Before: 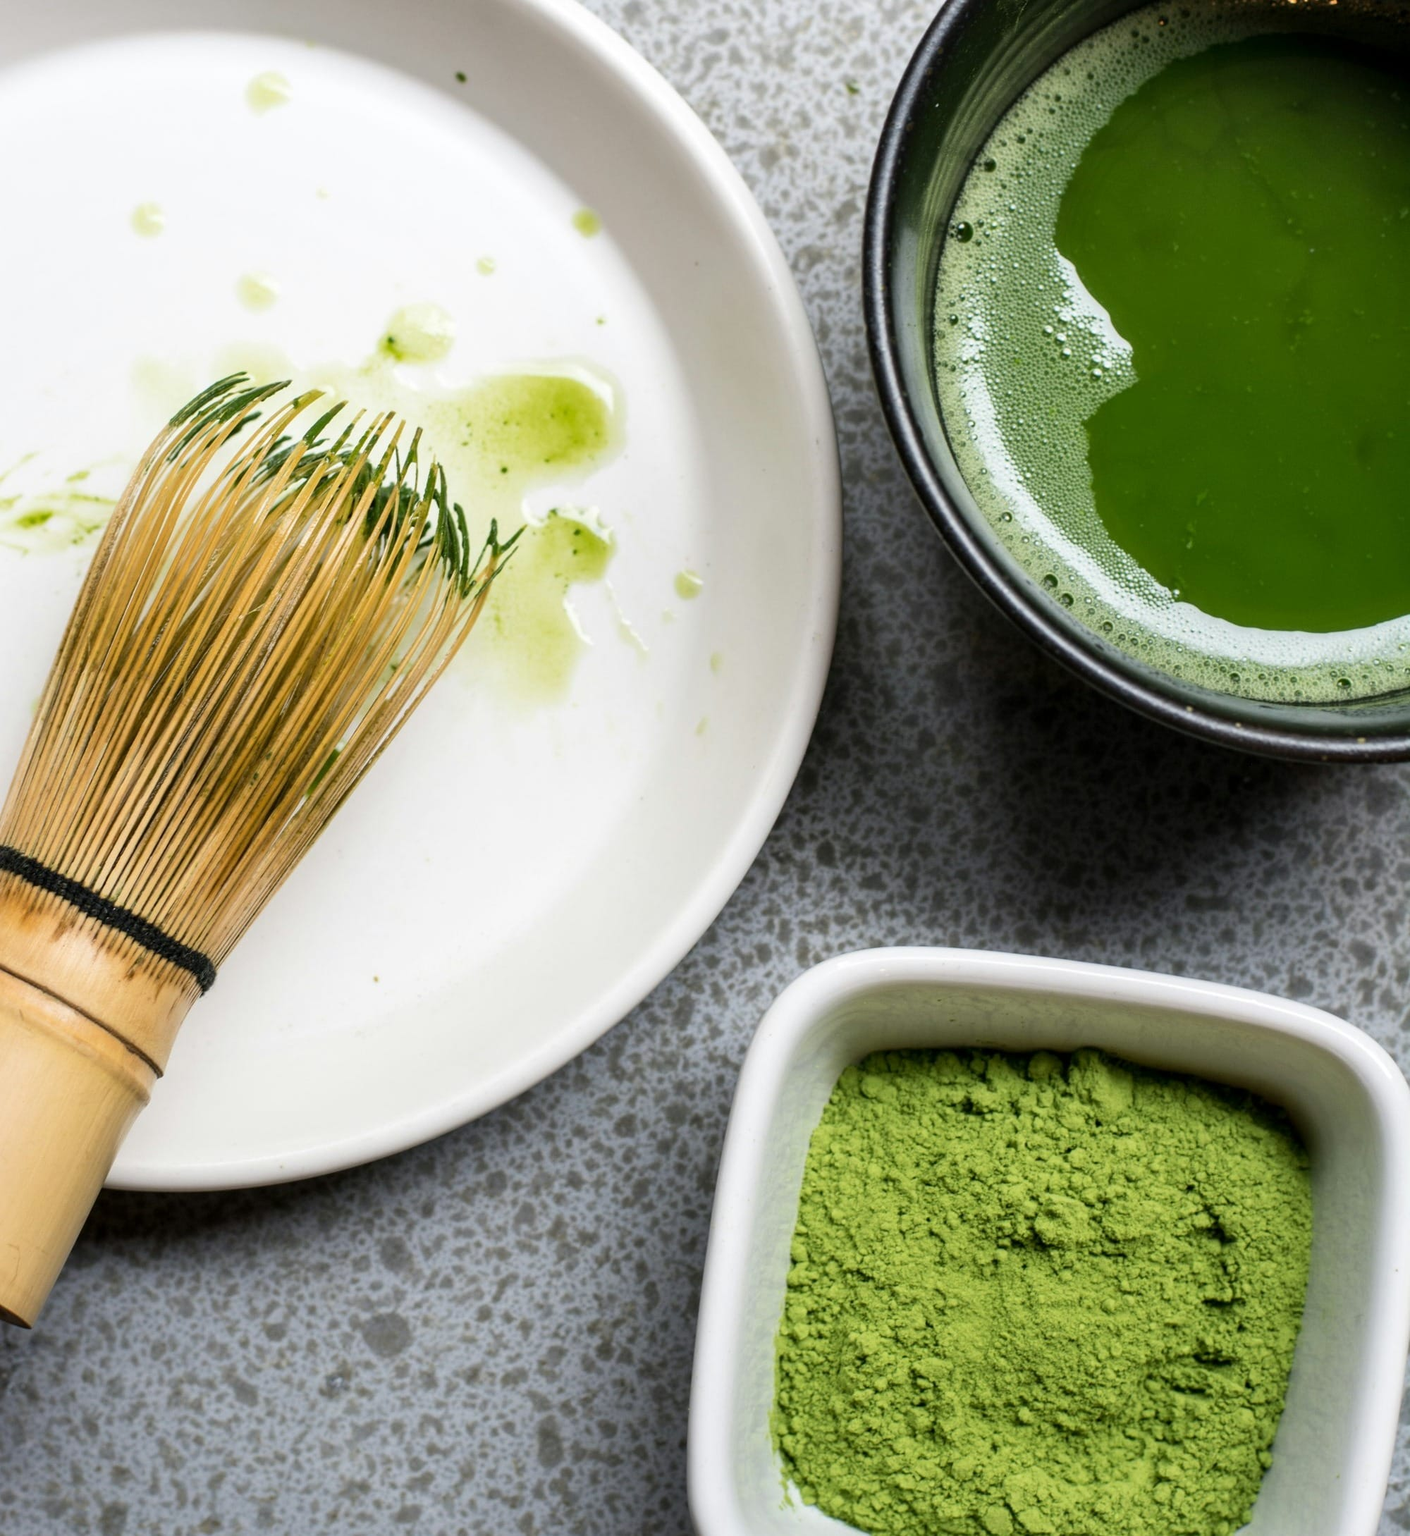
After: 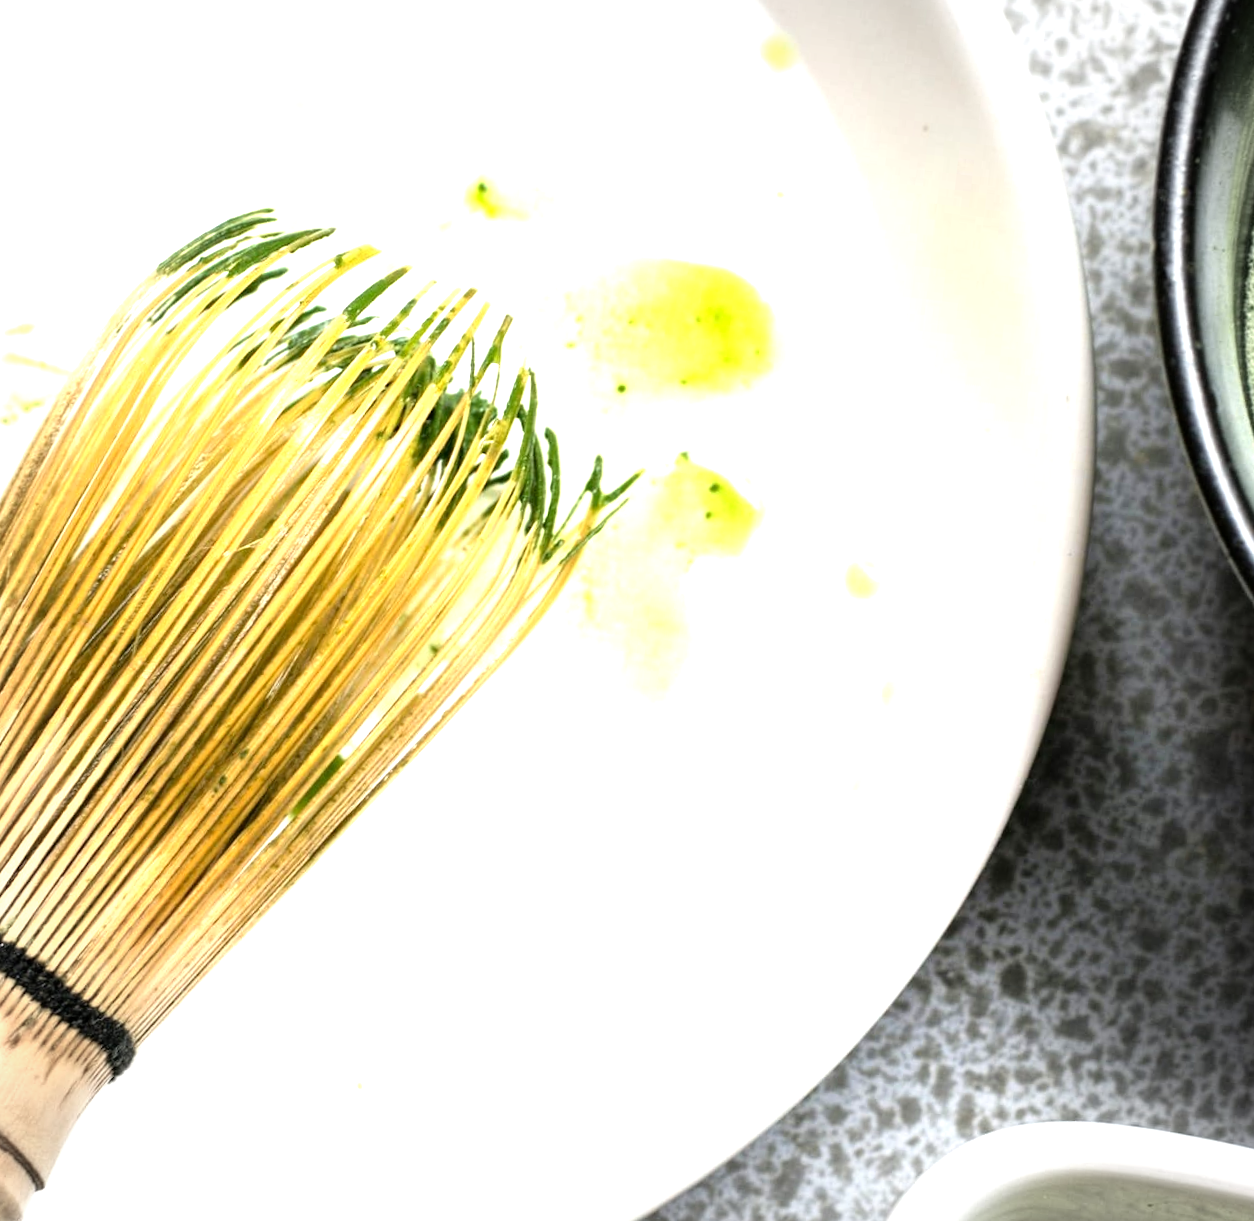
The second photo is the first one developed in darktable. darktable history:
crop and rotate: angle -6.46°, left 2.192%, top 6.962%, right 27.779%, bottom 30.454%
exposure: black level correction 0.001, exposure 0.5 EV, compensate exposure bias true, compensate highlight preservation false
tone equalizer: -8 EV -0.747 EV, -7 EV -0.686 EV, -6 EV -0.608 EV, -5 EV -0.392 EV, -3 EV 0.389 EV, -2 EV 0.6 EV, -1 EV 0.685 EV, +0 EV 0.731 EV
vignetting: fall-off start 89.33%, fall-off radius 43.45%, brightness -0.266, width/height ratio 1.157, unbound false
